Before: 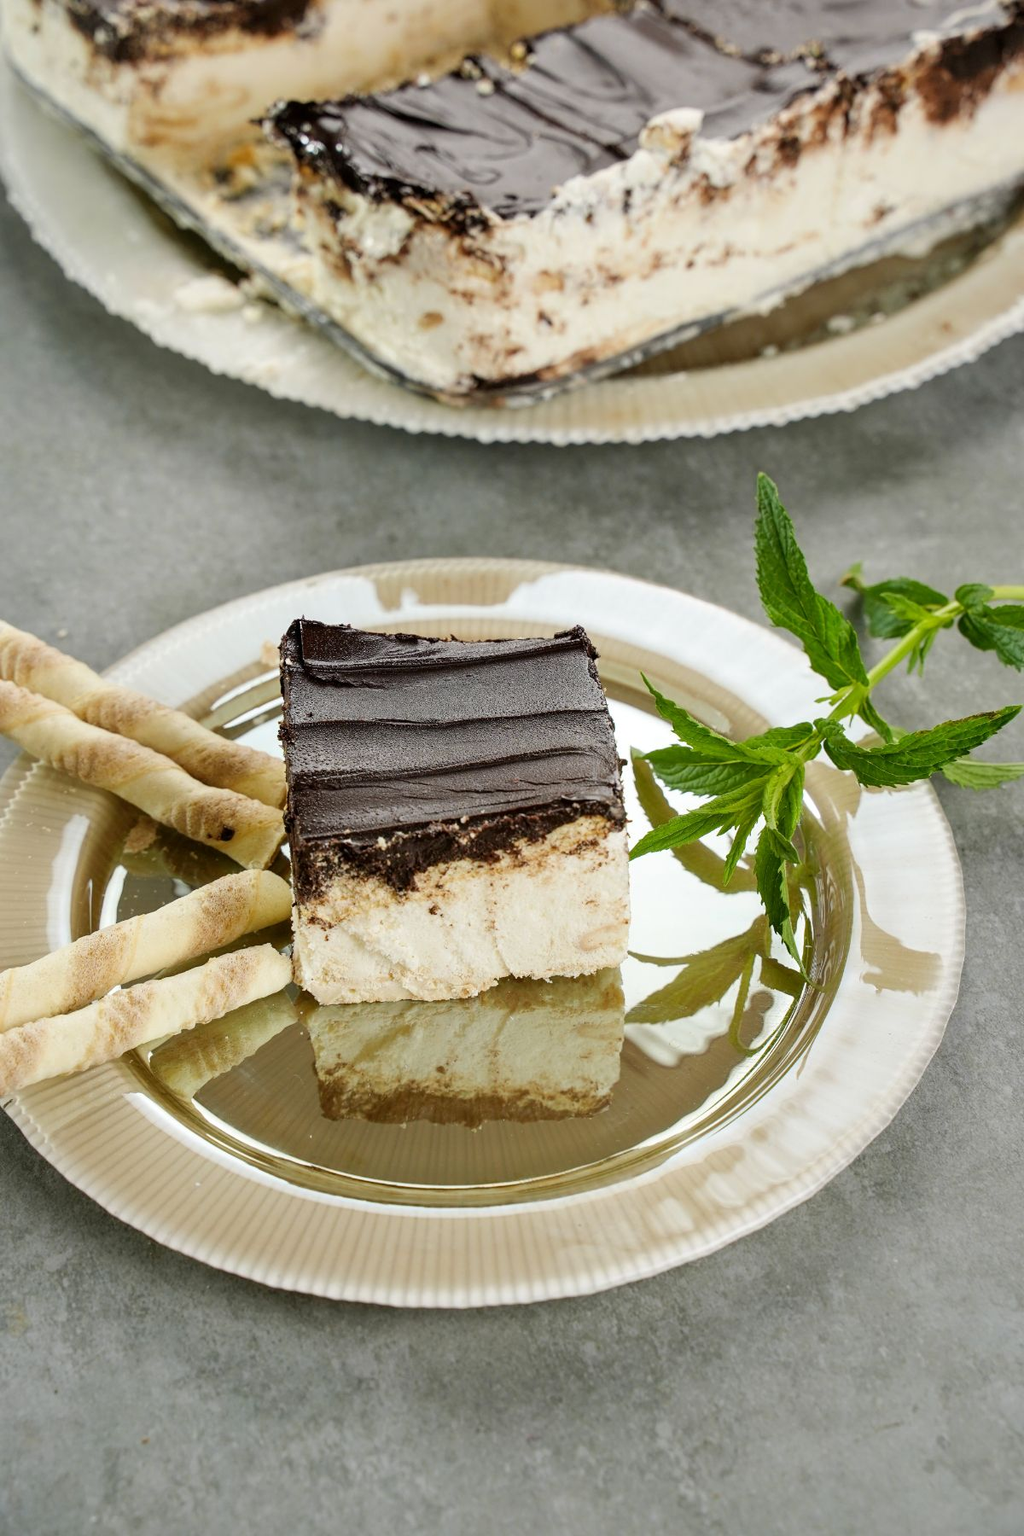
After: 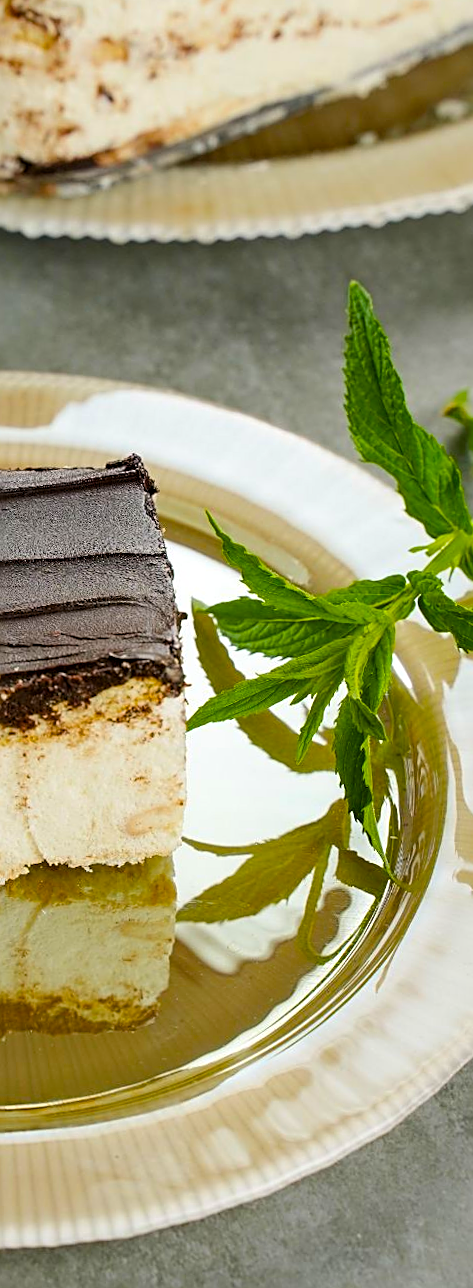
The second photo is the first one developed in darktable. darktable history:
sharpen: on, module defaults
crop: left 45.721%, top 13.393%, right 14.118%, bottom 10.01%
color balance rgb: linear chroma grading › global chroma 15%, perceptual saturation grading › global saturation 30%
rotate and perspective: rotation 1.57°, crop left 0.018, crop right 0.982, crop top 0.039, crop bottom 0.961
